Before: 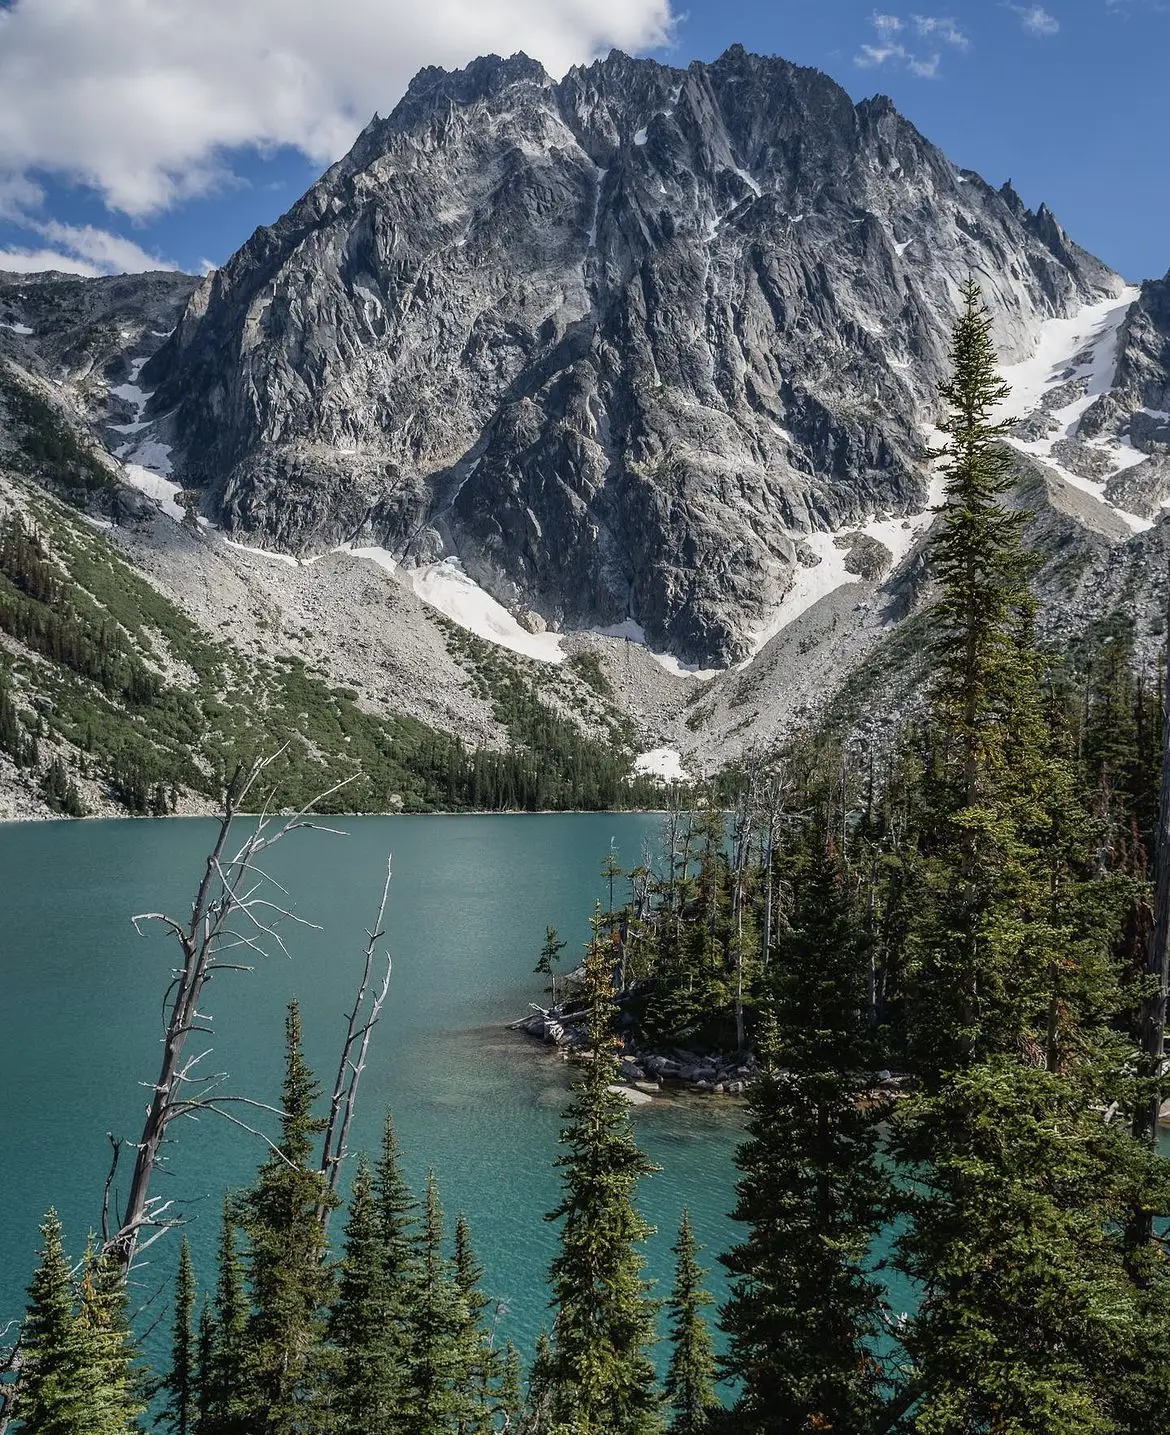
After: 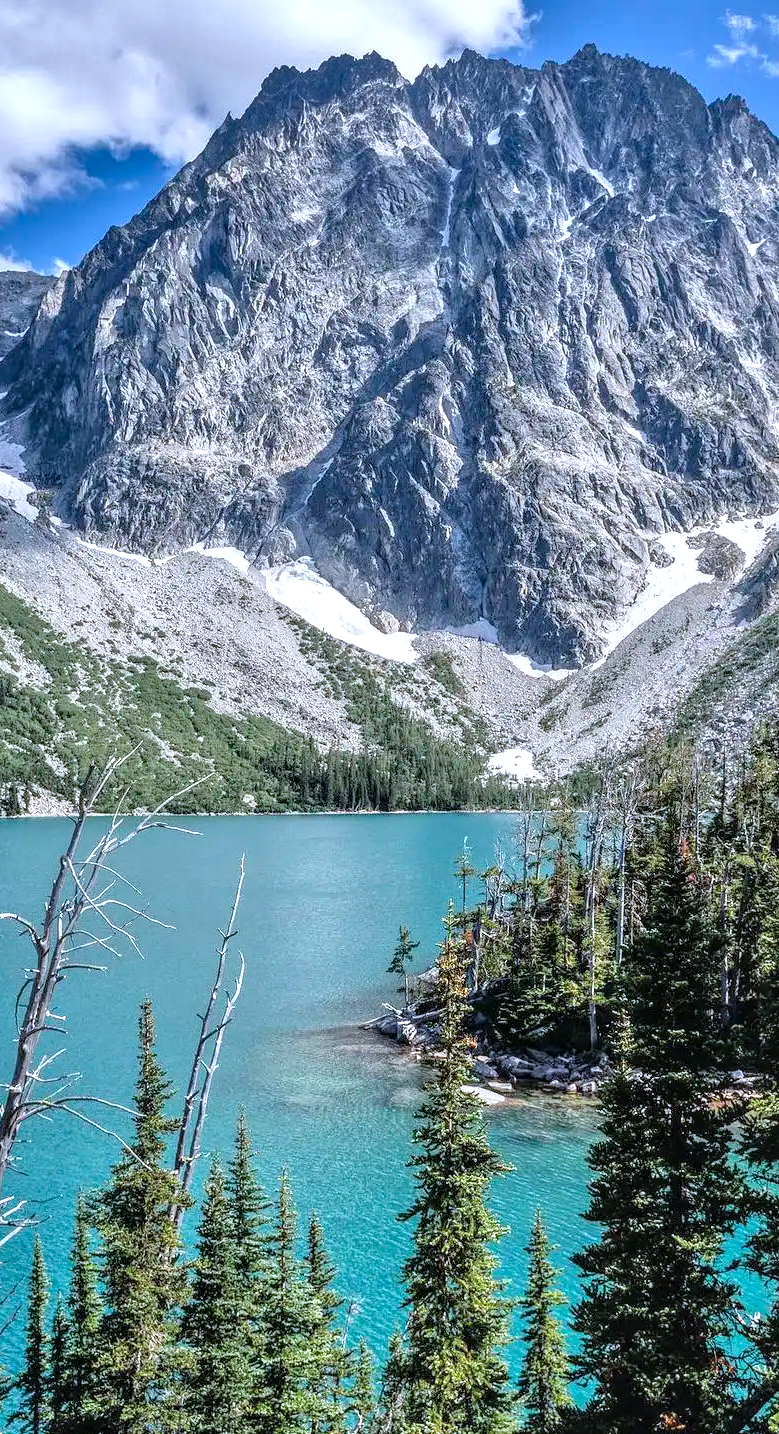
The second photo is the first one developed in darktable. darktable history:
crop and rotate: left 12.648%, right 20.685%
exposure: exposure 0.236 EV, compensate highlight preservation false
shadows and highlights: radius 171.16, shadows 27, white point adjustment 3.13, highlights -67.95, soften with gaussian
color calibration: illuminant as shot in camera, x 0.37, y 0.382, temperature 4313.32 K
tone equalizer: -7 EV 0.15 EV, -6 EV 0.6 EV, -5 EV 1.15 EV, -4 EV 1.33 EV, -3 EV 1.15 EV, -2 EV 0.6 EV, -1 EV 0.15 EV, mask exposure compensation -0.5 EV
contrast brightness saturation: contrast 0.1, brightness 0.02, saturation 0.02
local contrast: on, module defaults
